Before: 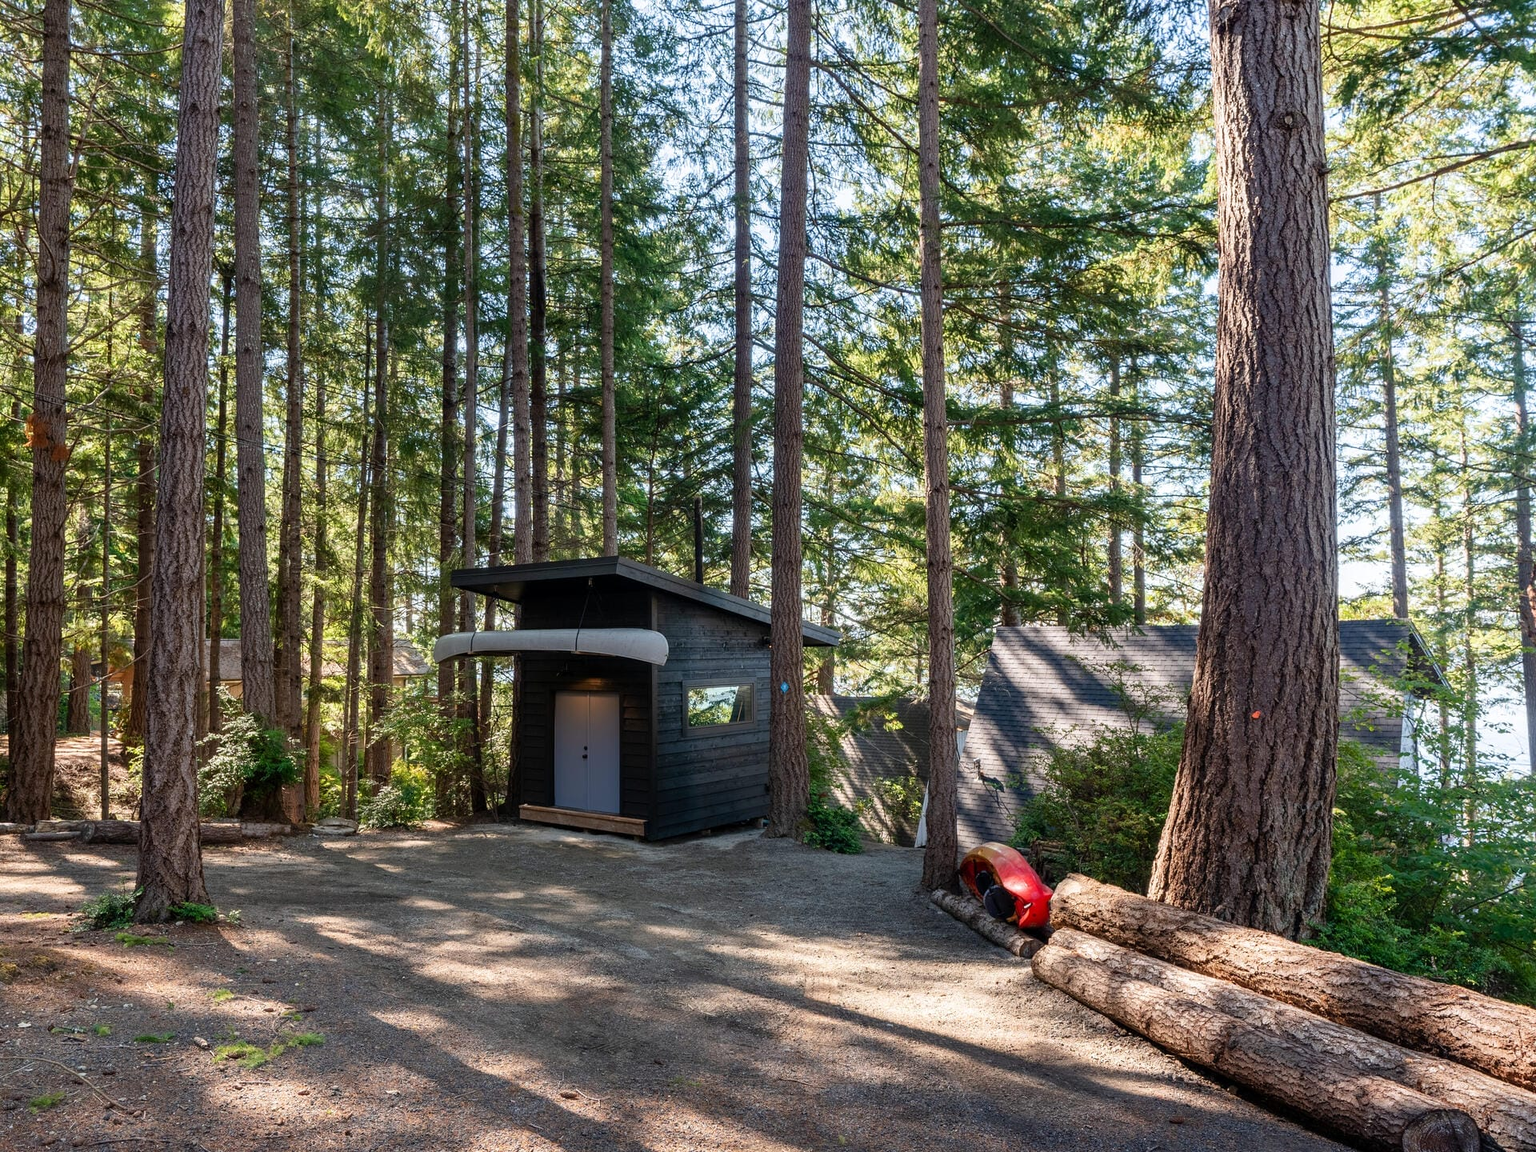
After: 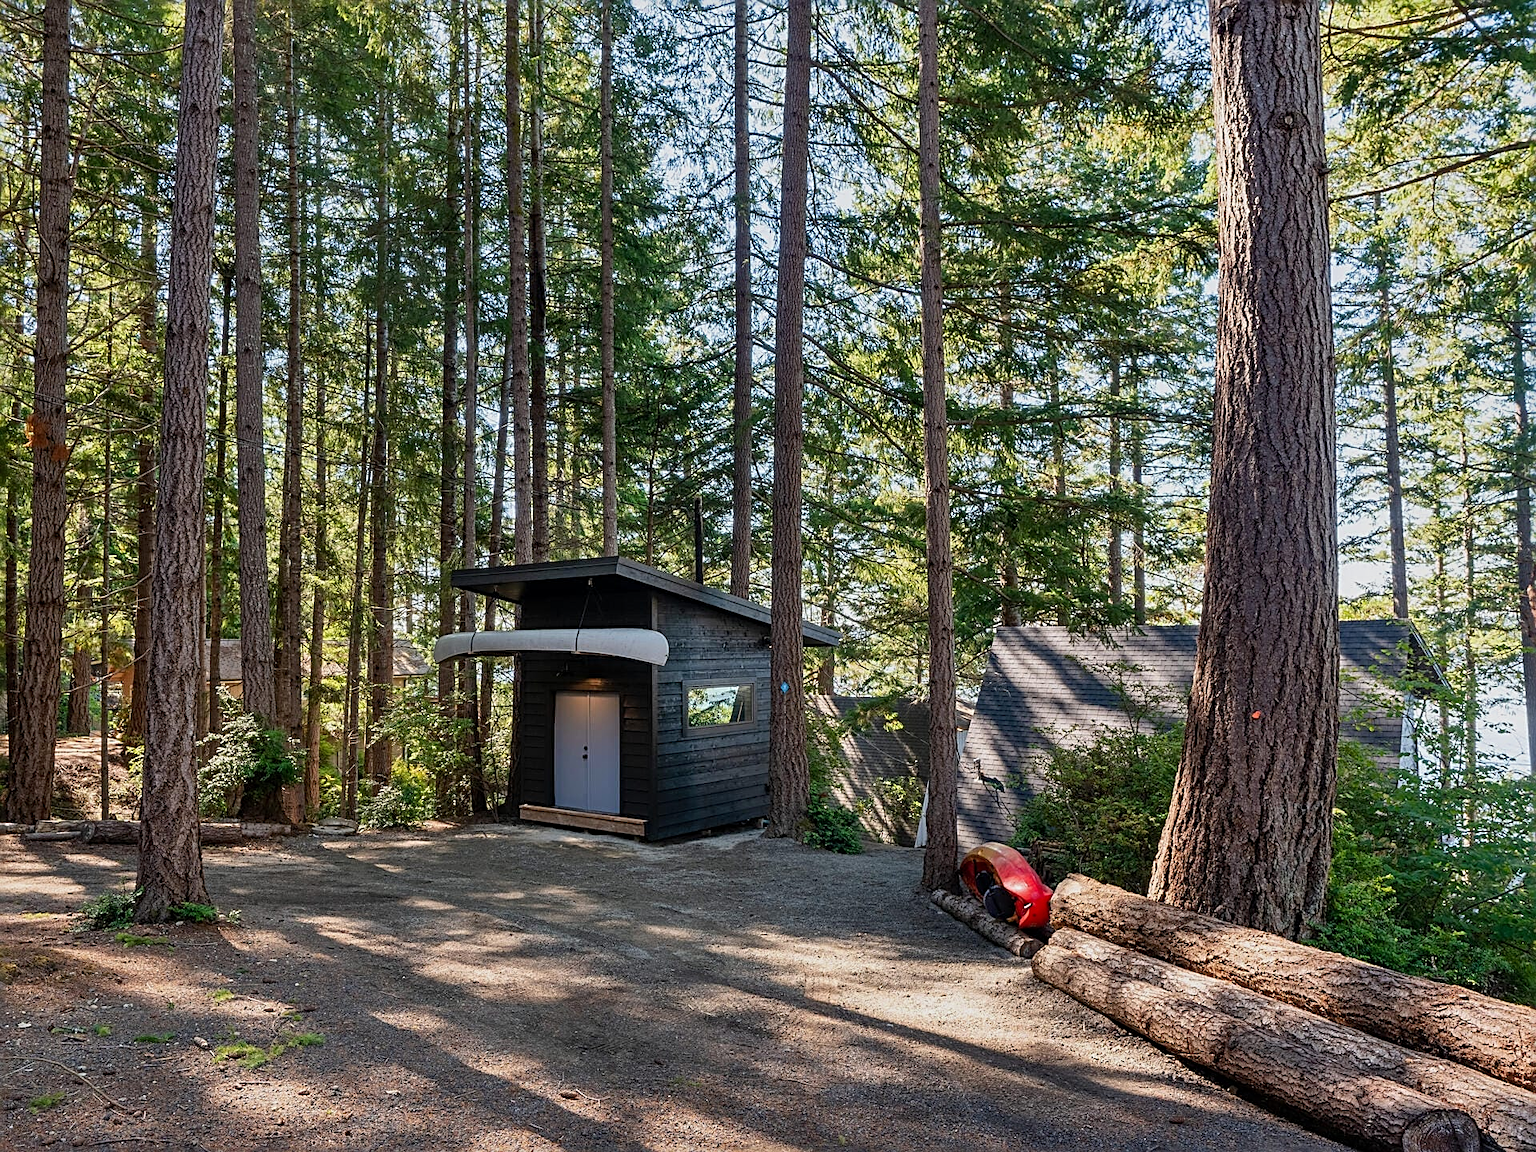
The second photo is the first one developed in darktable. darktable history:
shadows and highlights: shadows 81.11, white point adjustment -9.22, highlights -61.26, soften with gaussian
sharpen: radius 2.531, amount 0.62
